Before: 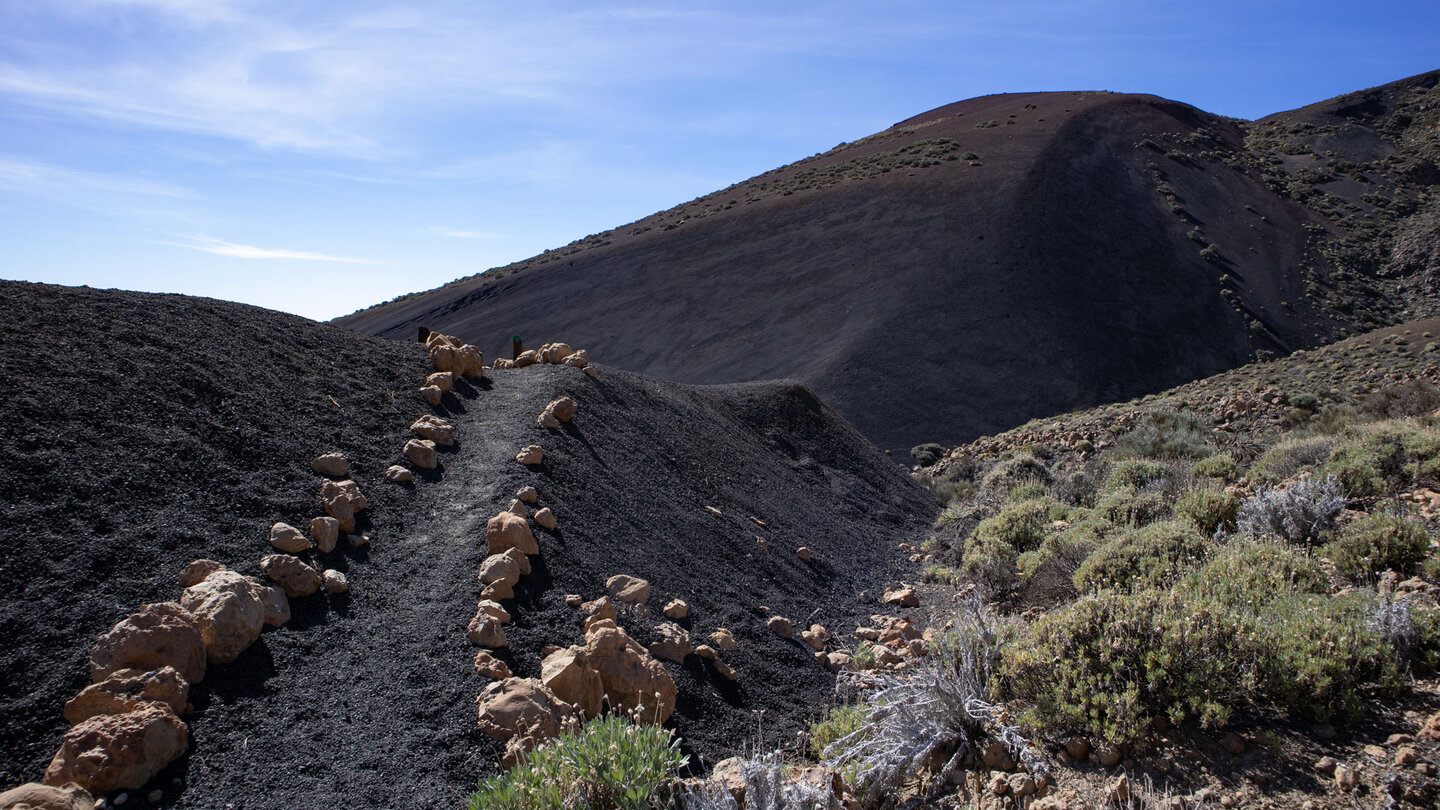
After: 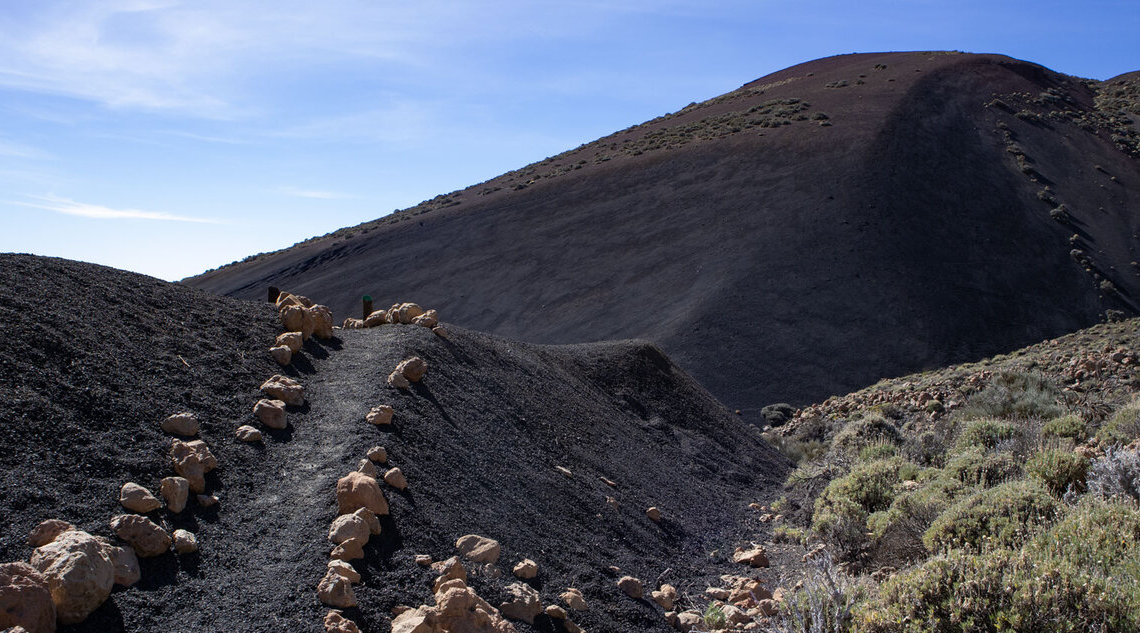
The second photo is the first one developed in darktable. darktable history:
crop and rotate: left 10.451%, top 5.021%, right 10.372%, bottom 16.805%
